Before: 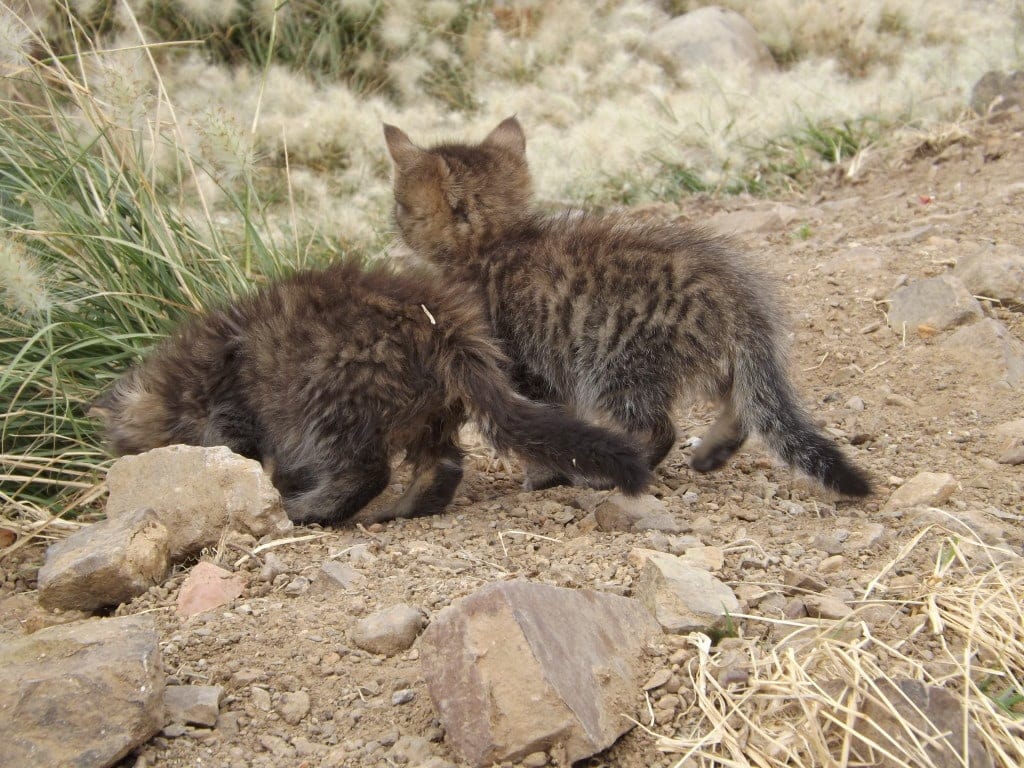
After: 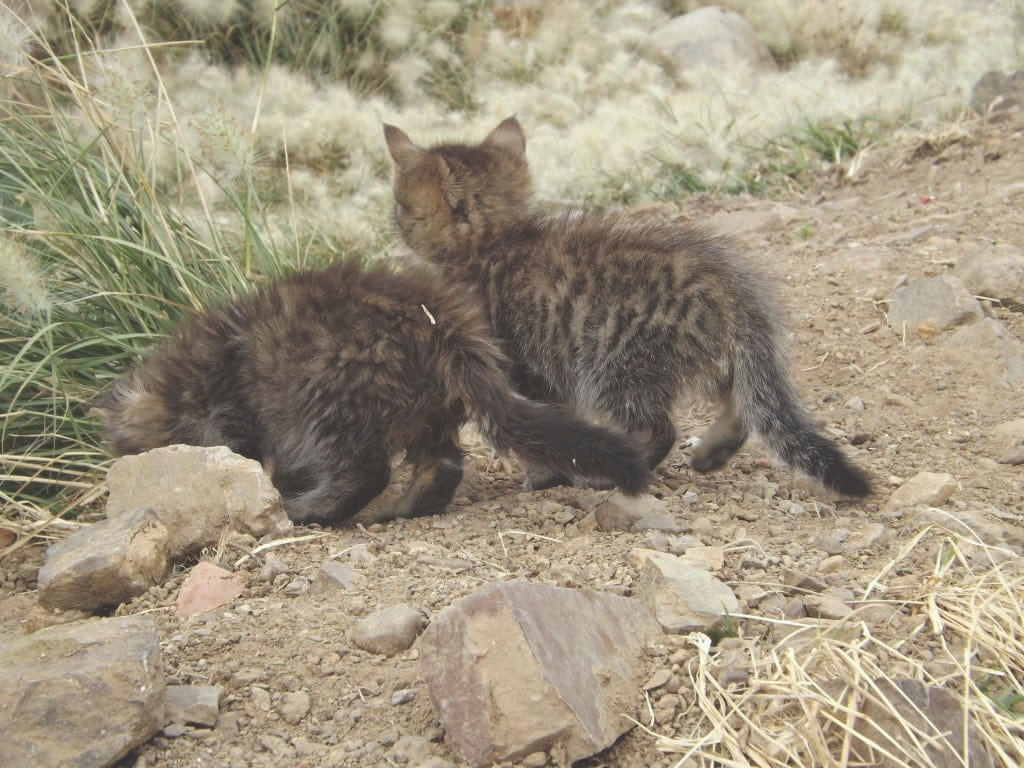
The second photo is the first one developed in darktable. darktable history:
exposure: black level correction -0.03, compensate highlight preservation false
white balance: red 0.978, blue 0.999
